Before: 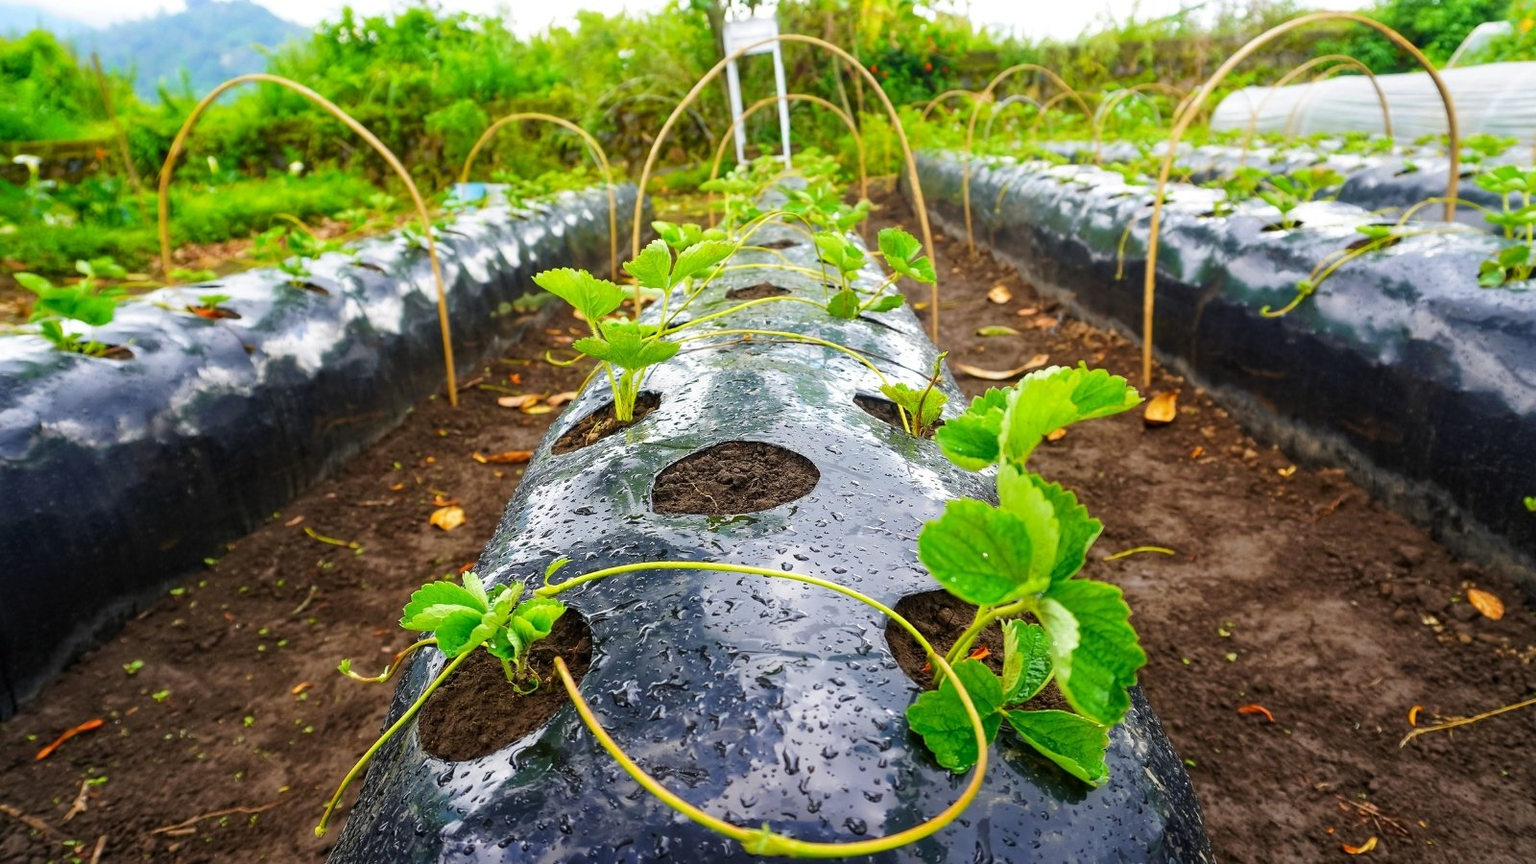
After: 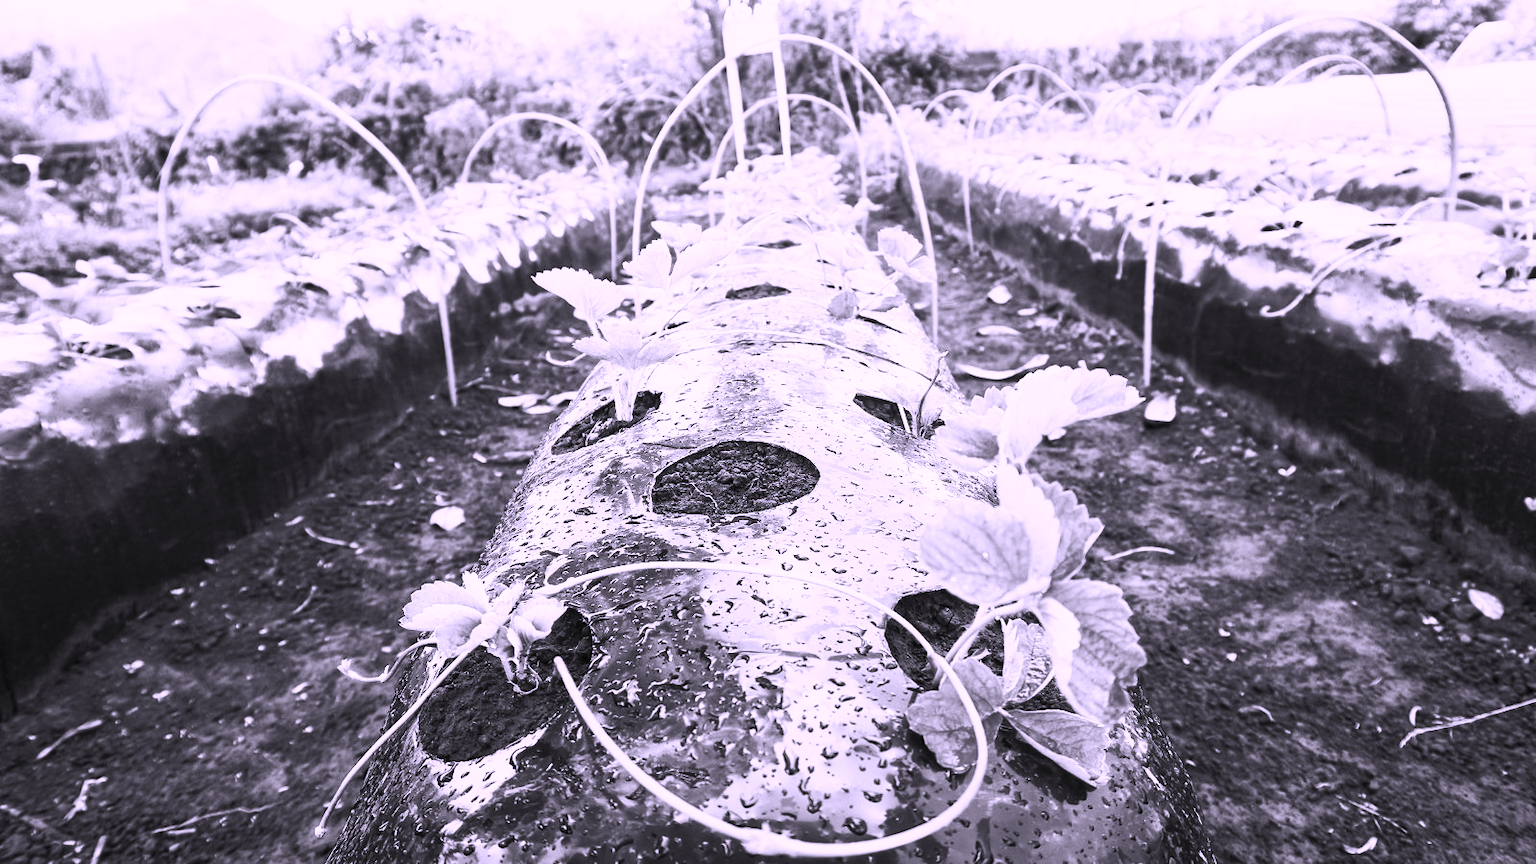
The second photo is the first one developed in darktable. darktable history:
color correction: highlights a* 15.03, highlights b* -25.07
contrast brightness saturation: contrast 0.53, brightness 0.47, saturation -1
